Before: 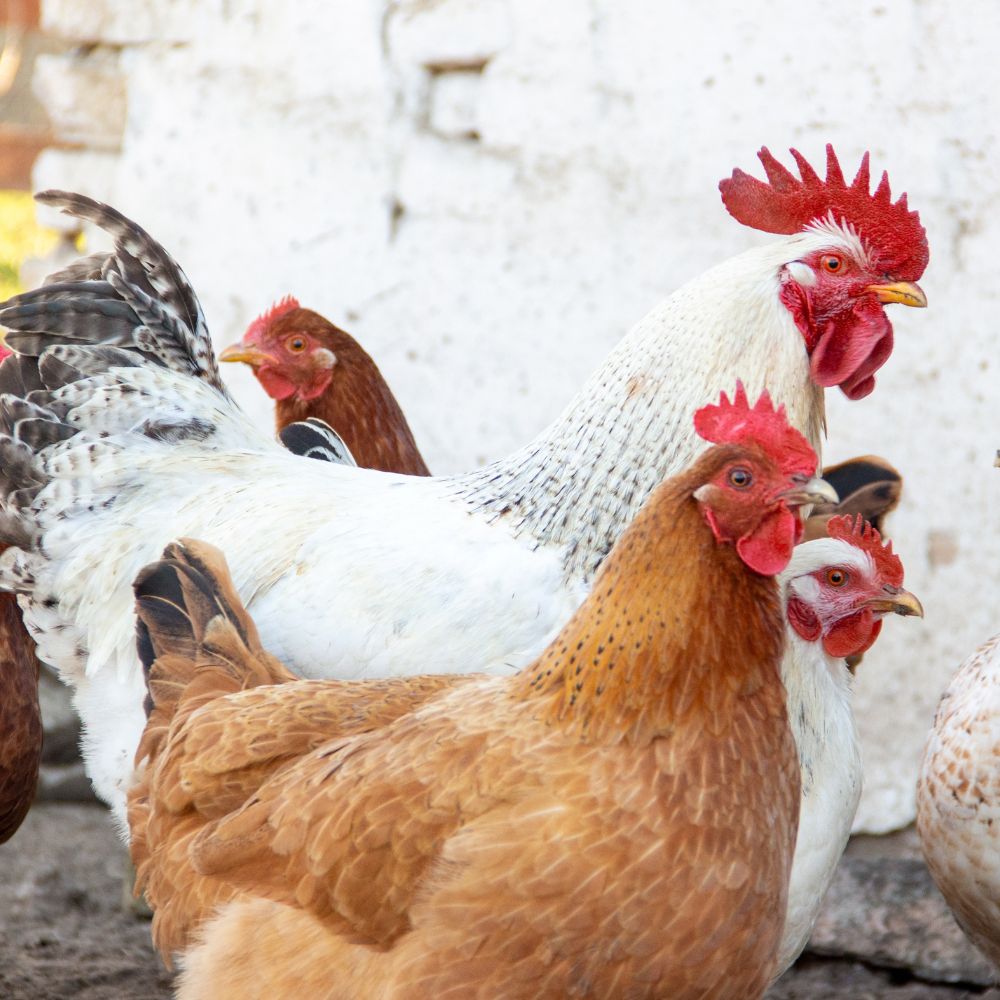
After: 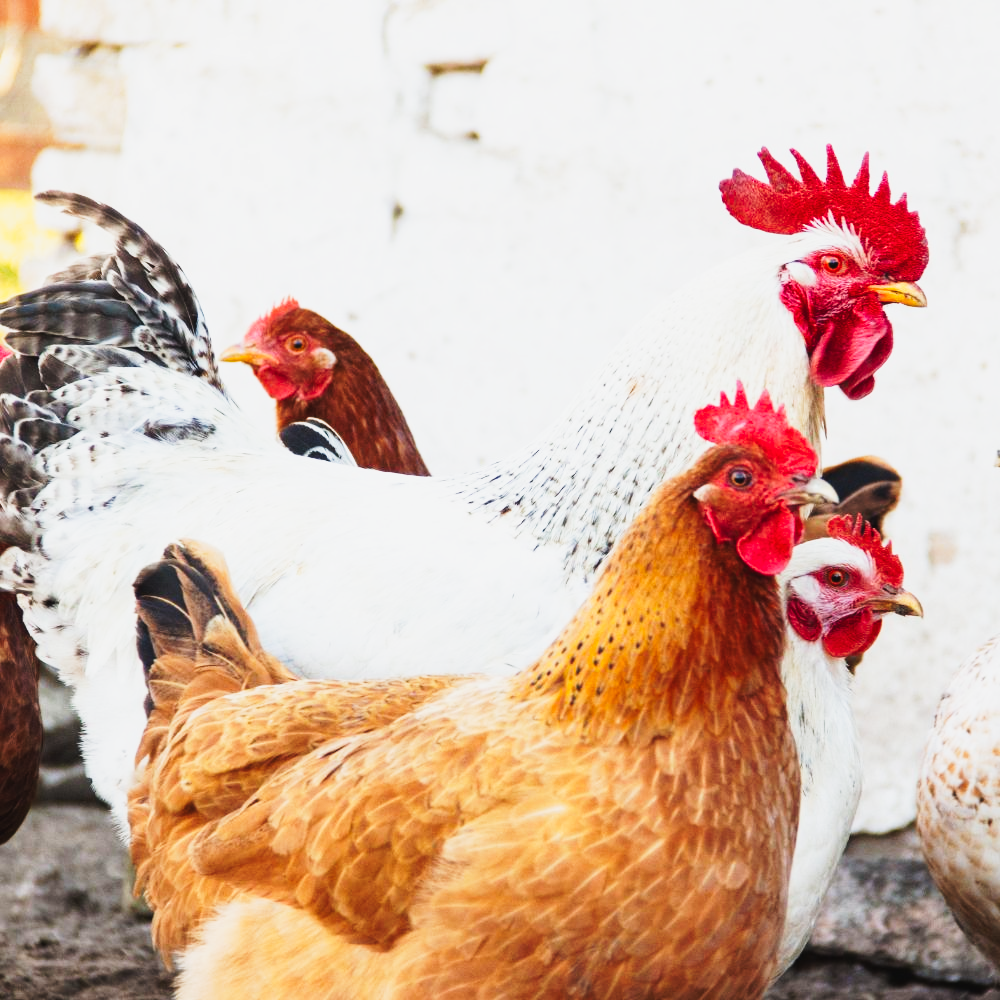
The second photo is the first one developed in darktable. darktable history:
tone curve: curves: ch0 [(0, 0.031) (0.145, 0.106) (0.319, 0.269) (0.495, 0.544) (0.707, 0.833) (0.859, 0.931) (1, 0.967)]; ch1 [(0, 0) (0.279, 0.218) (0.424, 0.411) (0.495, 0.504) (0.538, 0.55) (0.578, 0.595) (0.707, 0.778) (1, 1)]; ch2 [(0, 0) (0.125, 0.089) (0.353, 0.329) (0.436, 0.432) (0.552, 0.554) (0.615, 0.674) (1, 1)], preserve colors none
